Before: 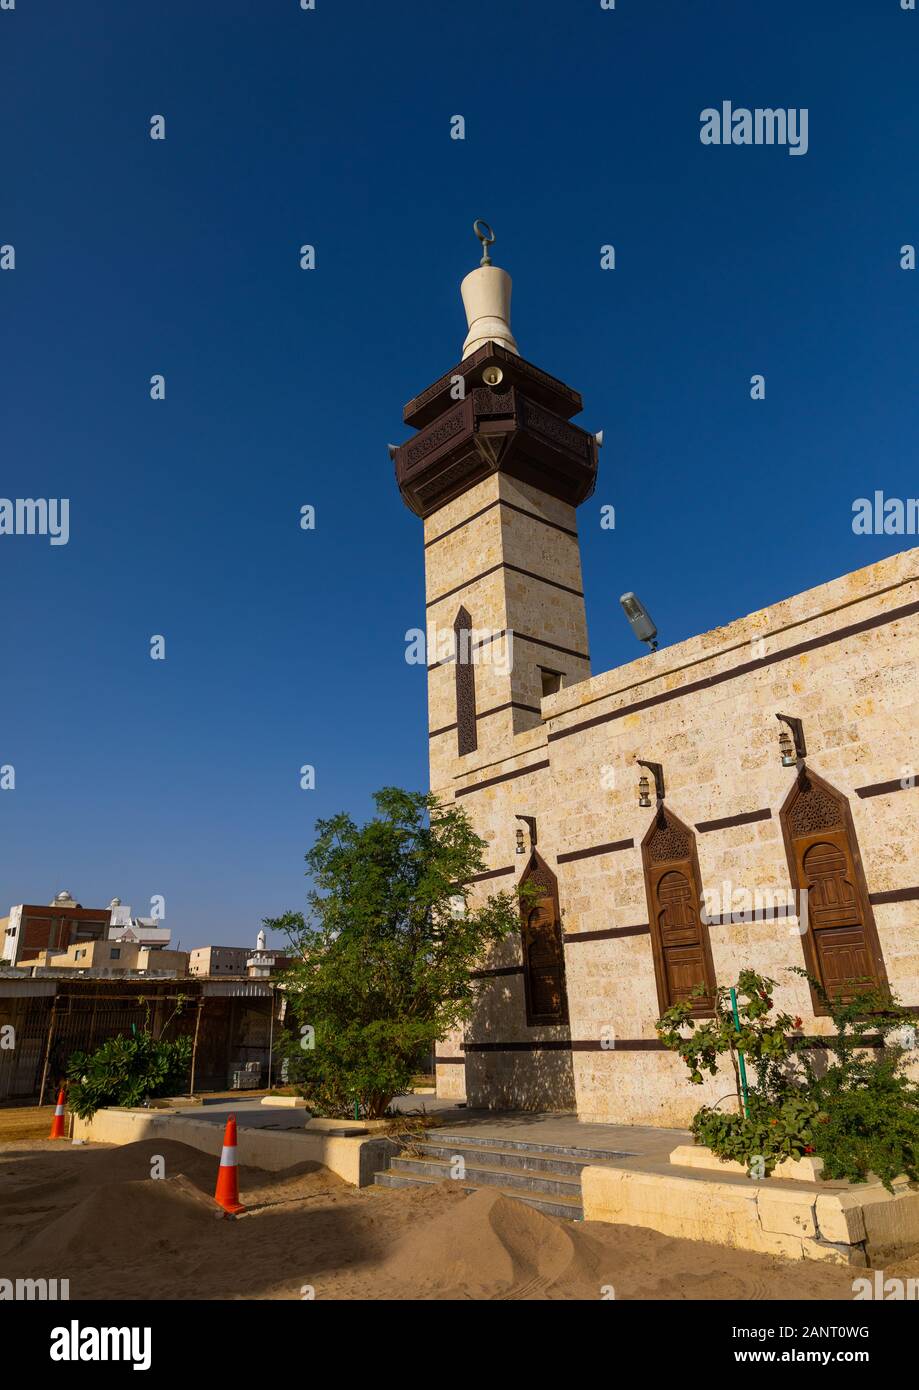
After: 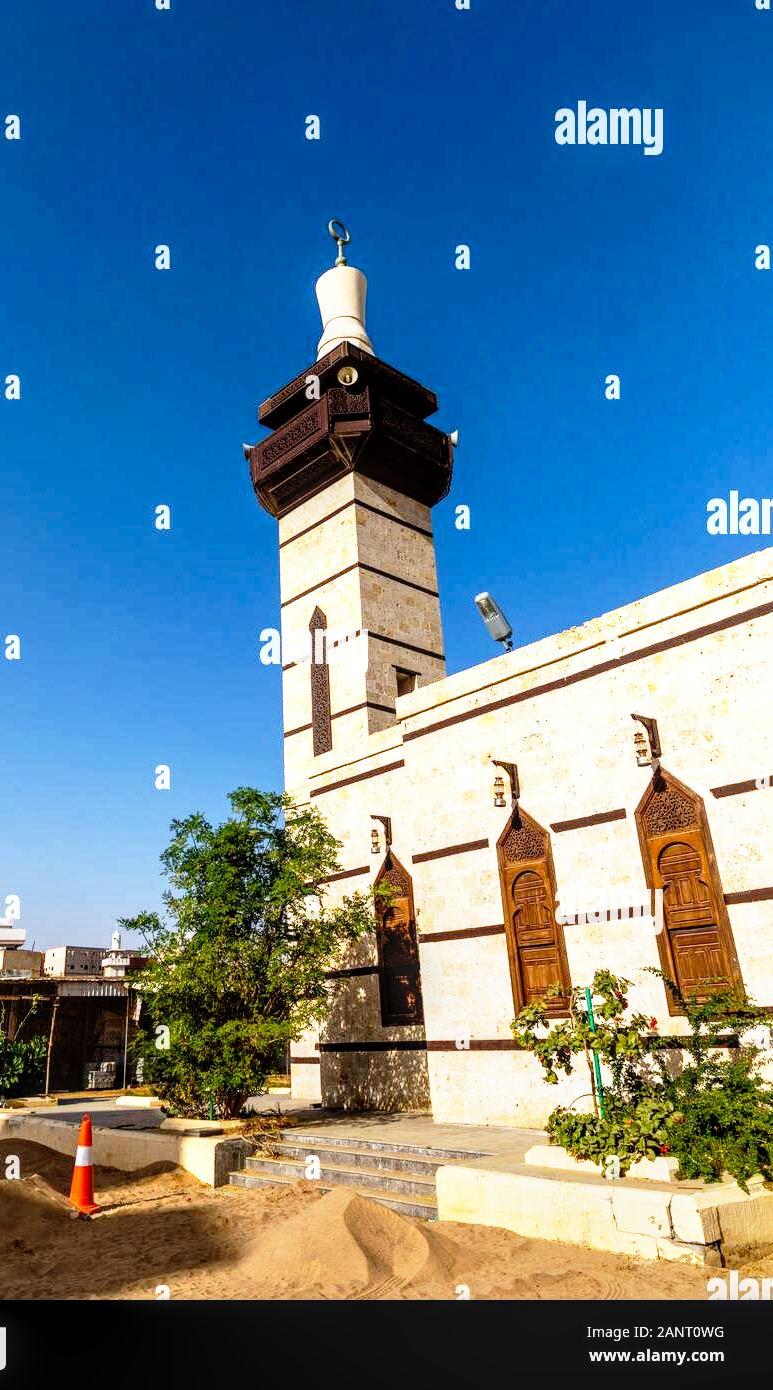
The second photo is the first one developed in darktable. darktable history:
tone equalizer: -8 EV -0.429 EV, -7 EV -0.378 EV, -6 EV -0.353 EV, -5 EV -0.191 EV, -3 EV 0.214 EV, -2 EV 0.308 EV, -1 EV 0.368 EV, +0 EV 0.4 EV, mask exposure compensation -0.489 EV
local contrast: detail 130%
crop: left 15.836%
base curve: curves: ch0 [(0, 0) (0.012, 0.01) (0.073, 0.168) (0.31, 0.711) (0.645, 0.957) (1, 1)], preserve colors none
